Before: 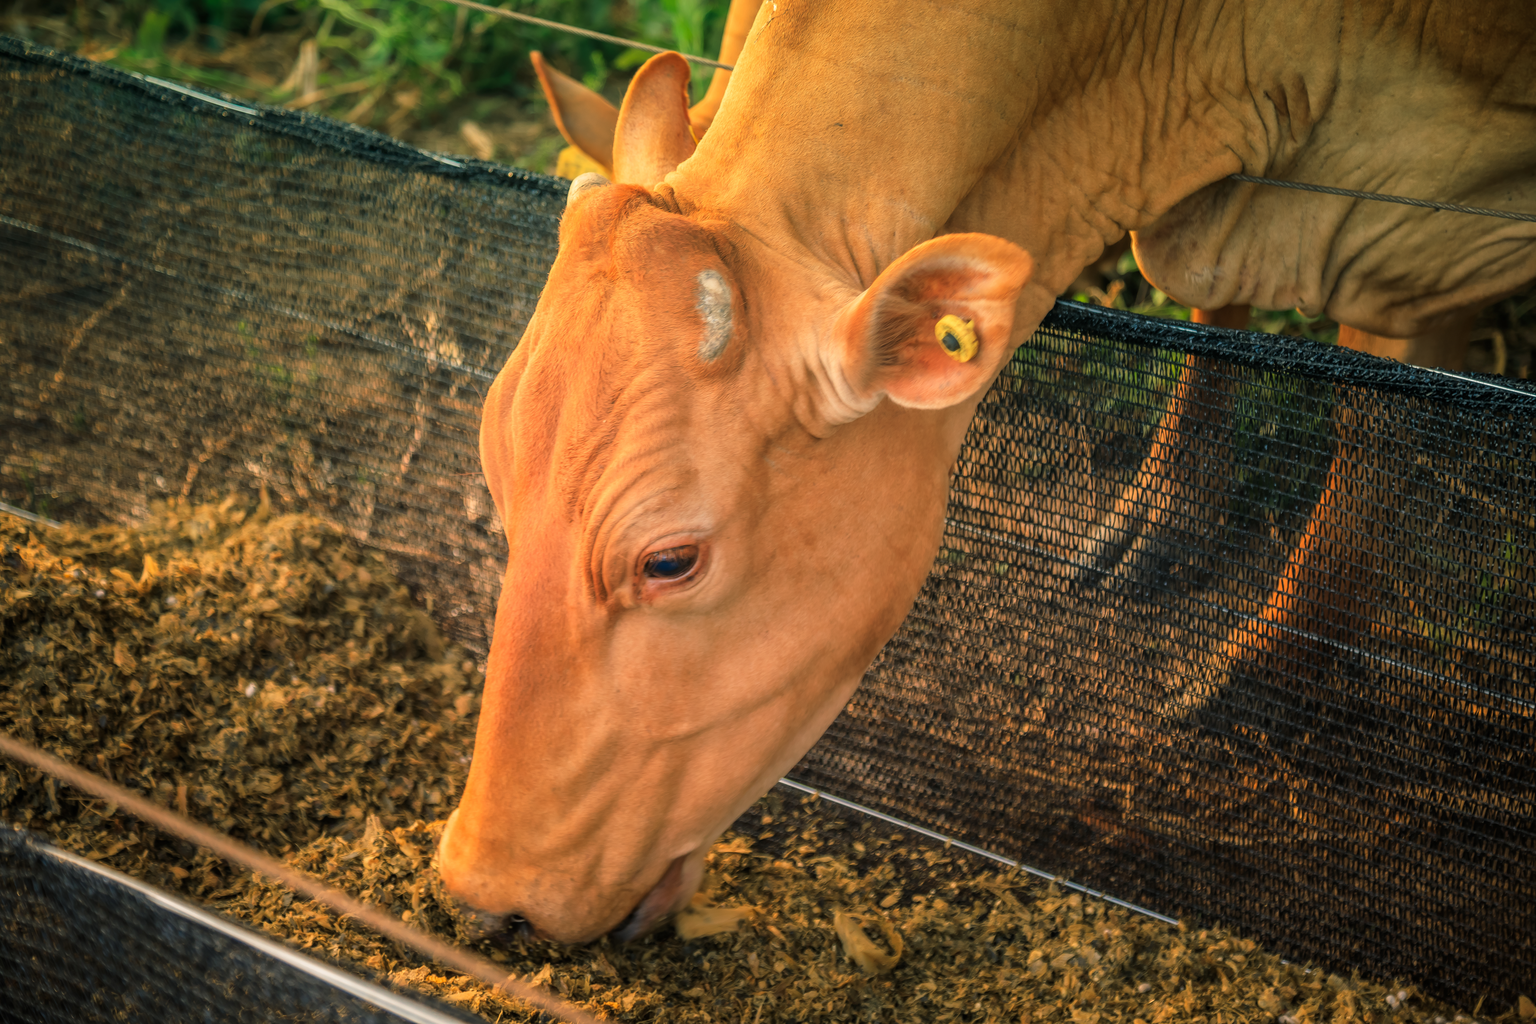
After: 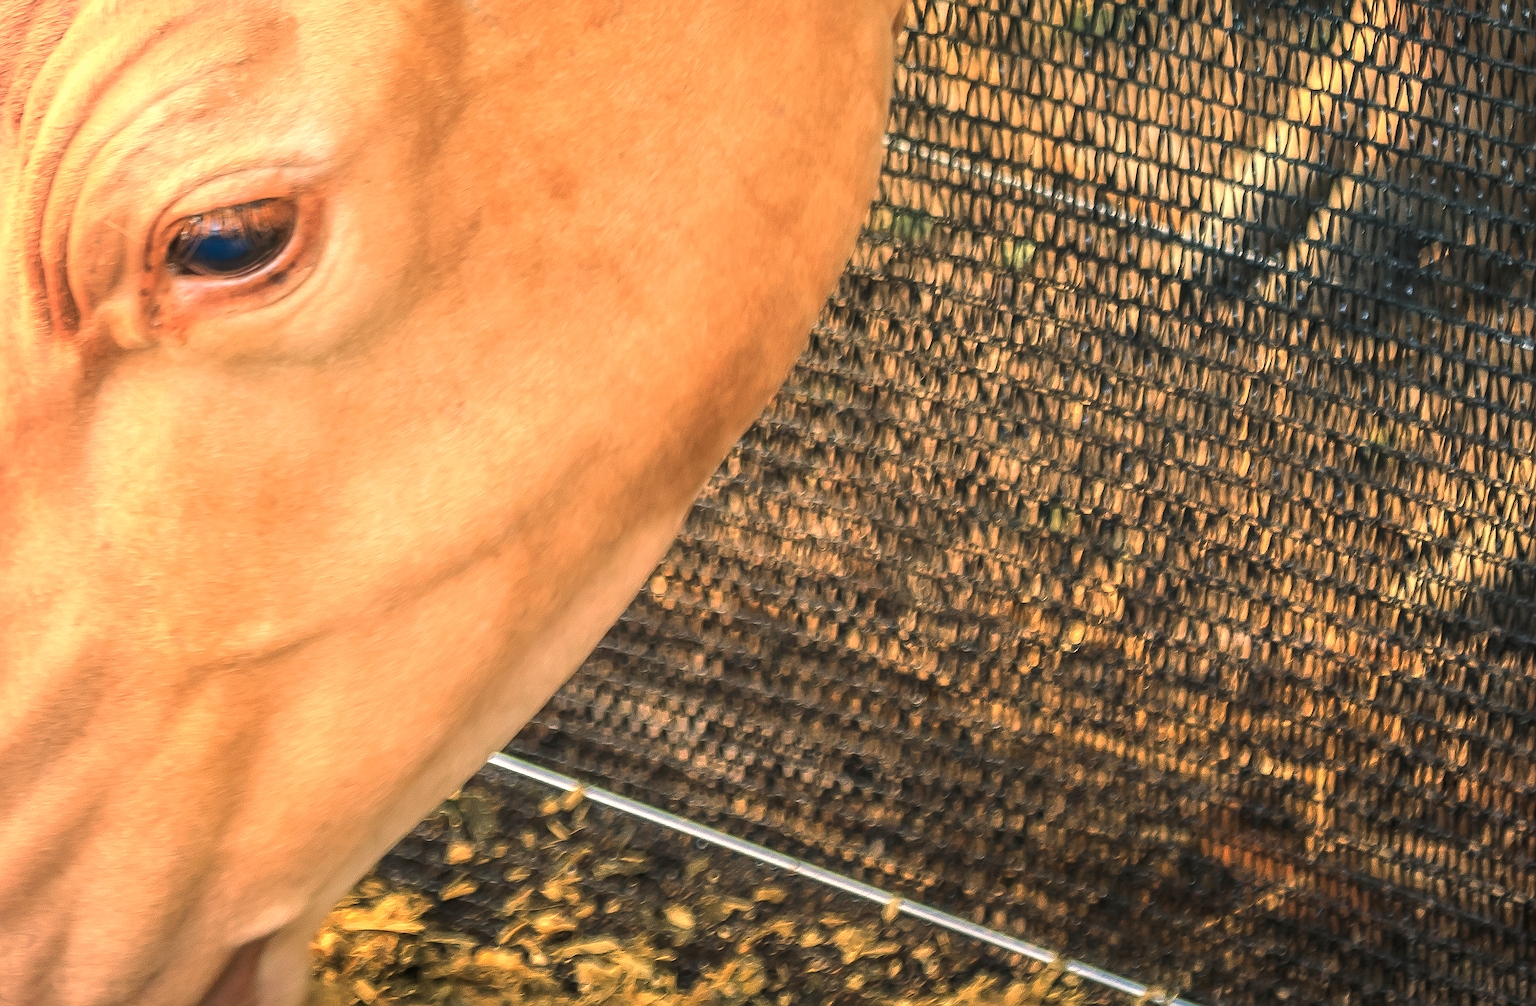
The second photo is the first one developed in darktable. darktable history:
crop: left 37.369%, top 45.121%, right 20.65%, bottom 13.61%
sharpen: on, module defaults
exposure: black level correction 0, exposure 1.104 EV, compensate exposure bias true, compensate highlight preservation false
vignetting: fall-off radius 82.99%, brightness -0.288, unbound false
